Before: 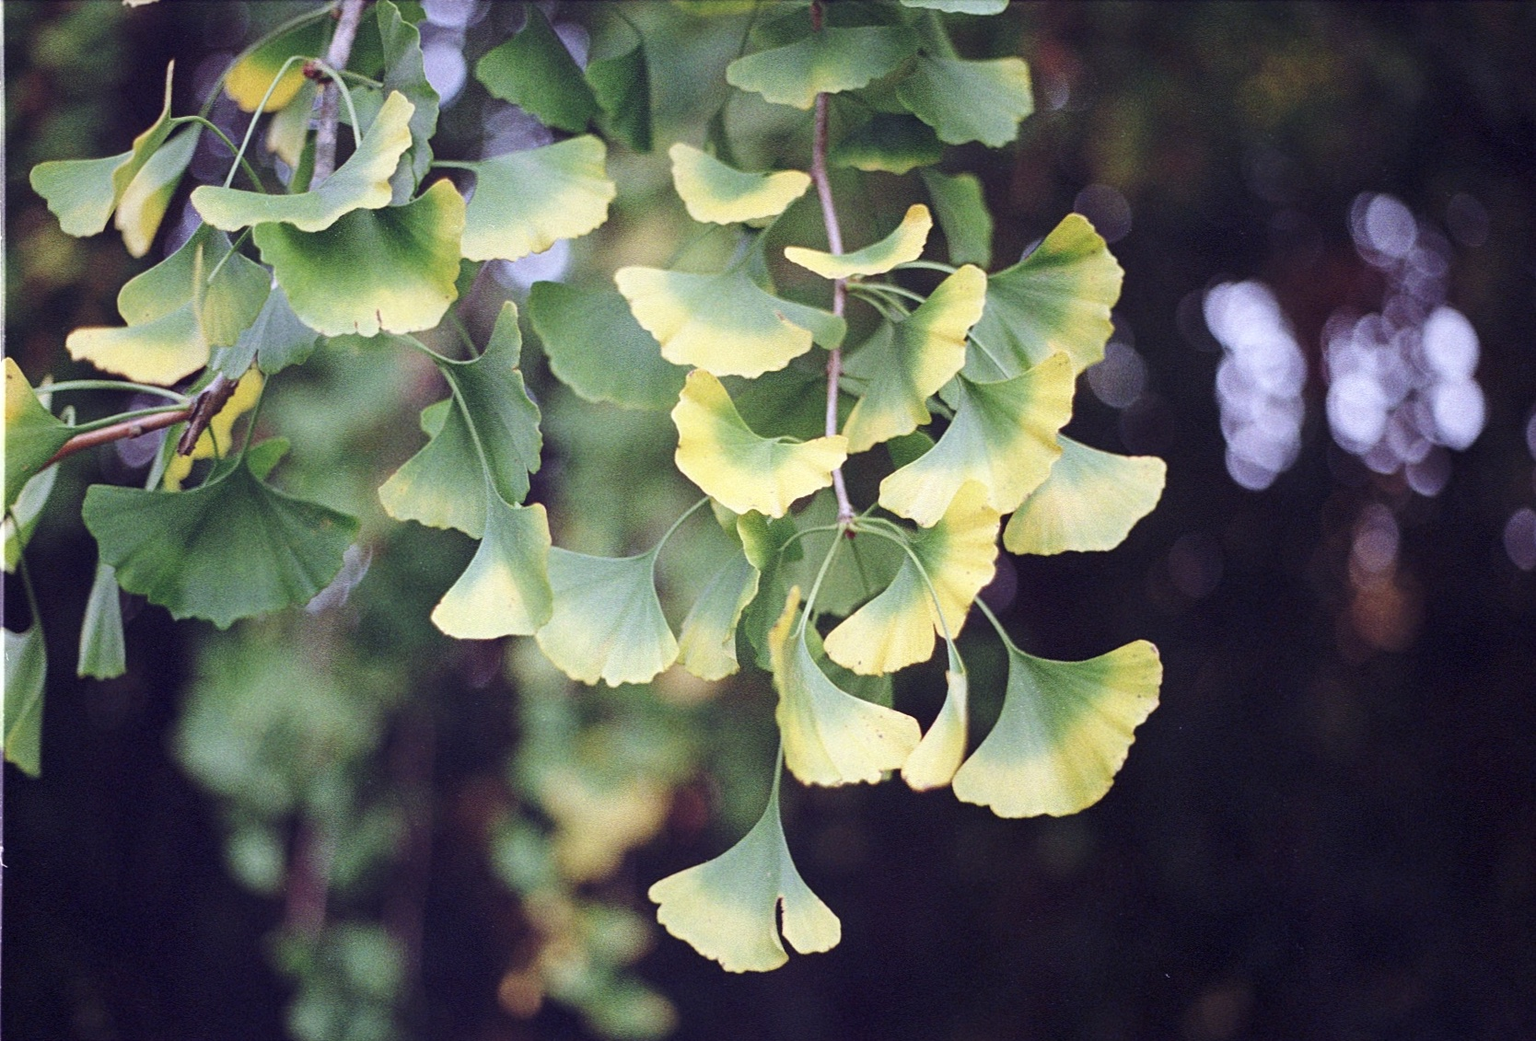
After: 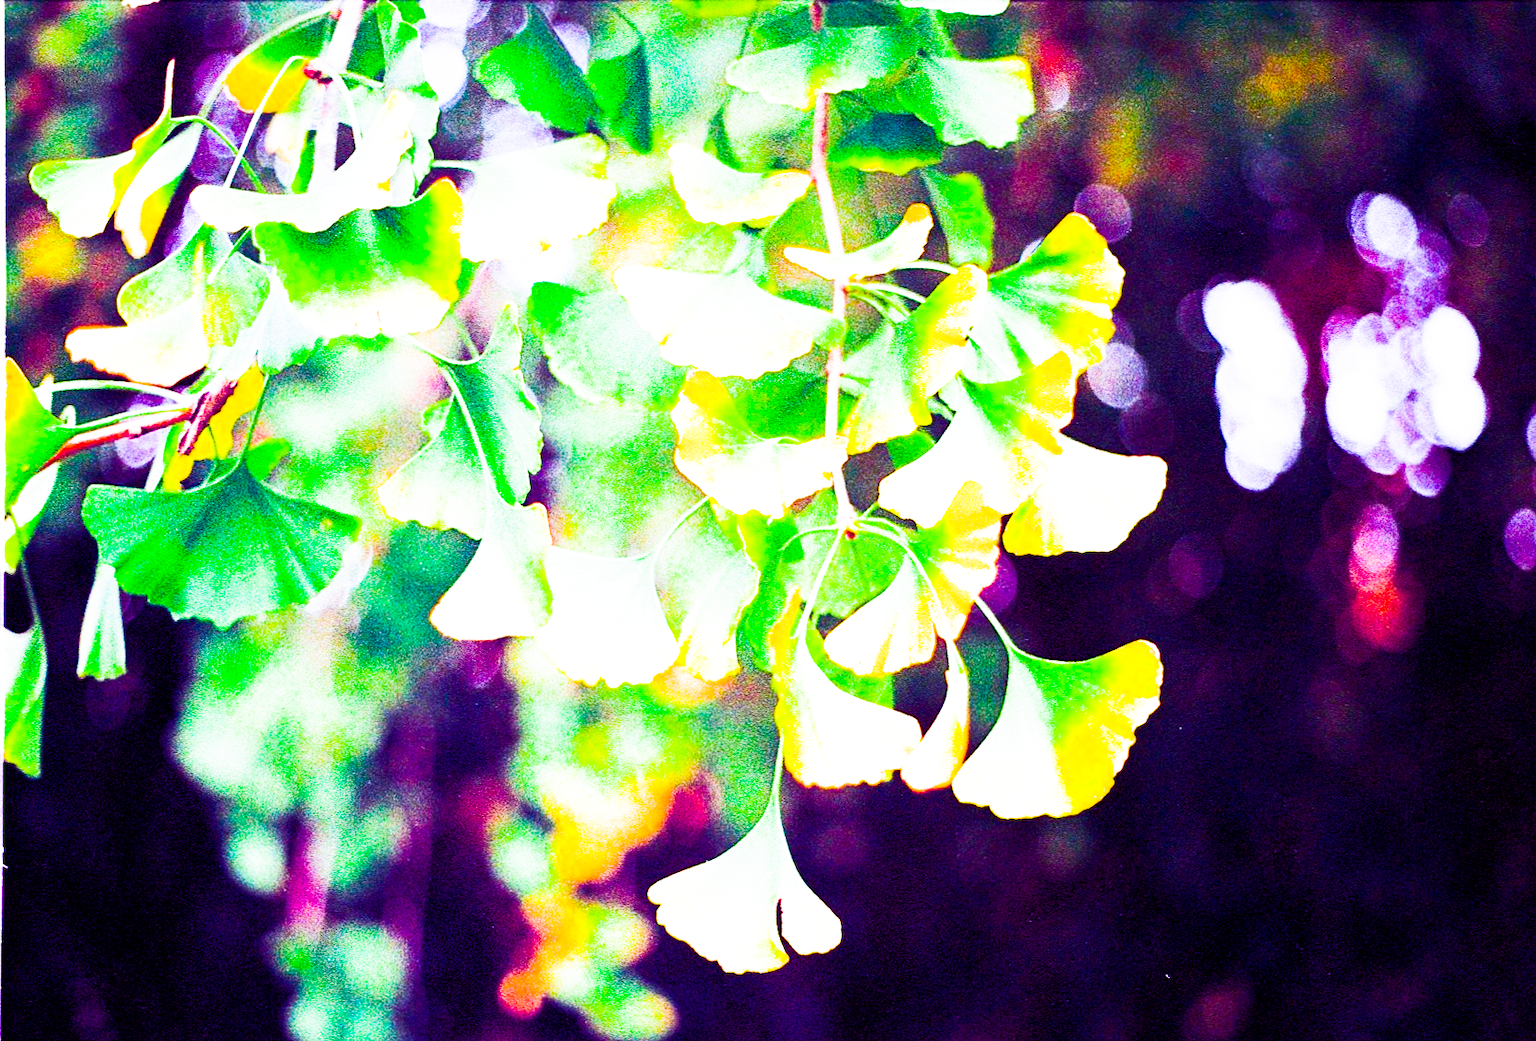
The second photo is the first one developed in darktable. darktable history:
sigmoid: contrast 1.54, target black 0
color balance rgb: linear chroma grading › global chroma 20%, perceptual saturation grading › global saturation 65%, perceptual saturation grading › highlights 60%, perceptual saturation grading › mid-tones 50%, perceptual saturation grading › shadows 50%, perceptual brilliance grading › global brilliance 30%, perceptual brilliance grading › highlights 50%, perceptual brilliance grading › mid-tones 50%, perceptual brilliance grading › shadows -22%, global vibrance 20%
contrast brightness saturation: contrast 0.07
exposure: black level correction 0, exposure 1.1 EV, compensate exposure bias true, compensate highlight preservation false
tone equalizer: on, module defaults
